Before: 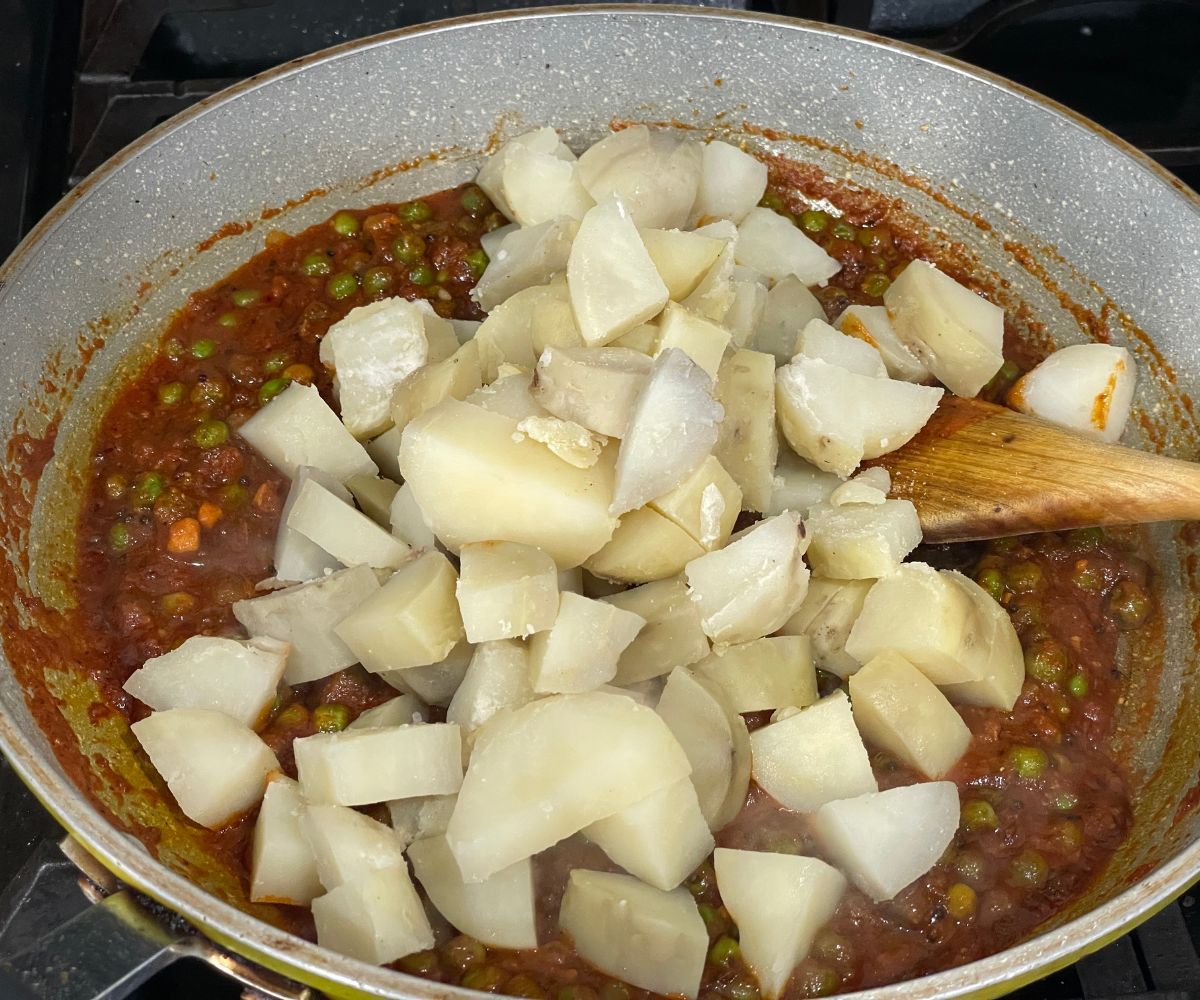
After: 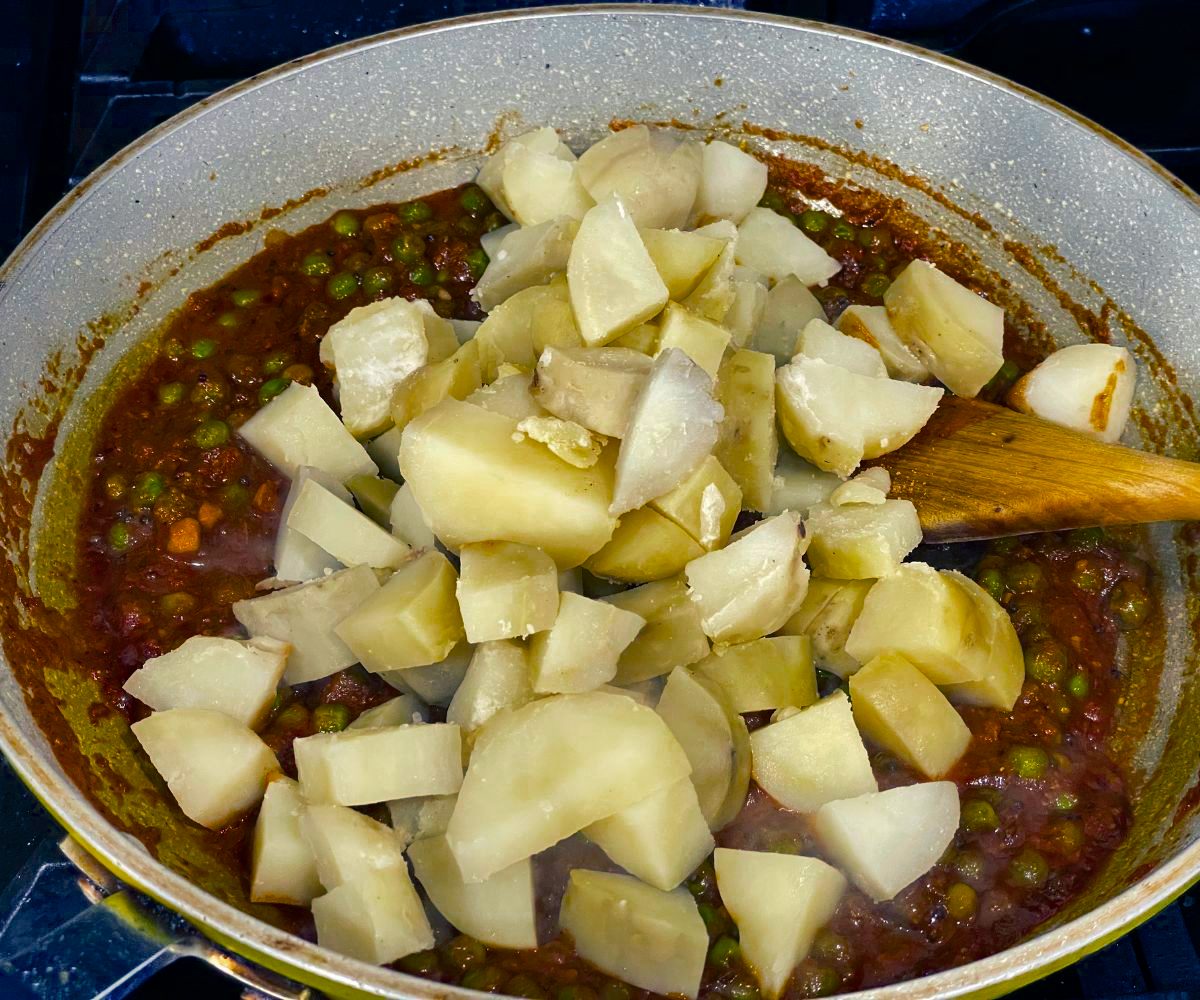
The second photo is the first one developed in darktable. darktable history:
tone equalizer: edges refinement/feathering 500, mask exposure compensation -1.57 EV, preserve details no
shadows and highlights: soften with gaussian
color balance rgb: shadows lift › luminance -40.798%, shadows lift › chroma 14.198%, shadows lift › hue 261.44°, perceptual saturation grading › global saturation 39.922%, global vibrance 16.348%, saturation formula JzAzBz (2021)
